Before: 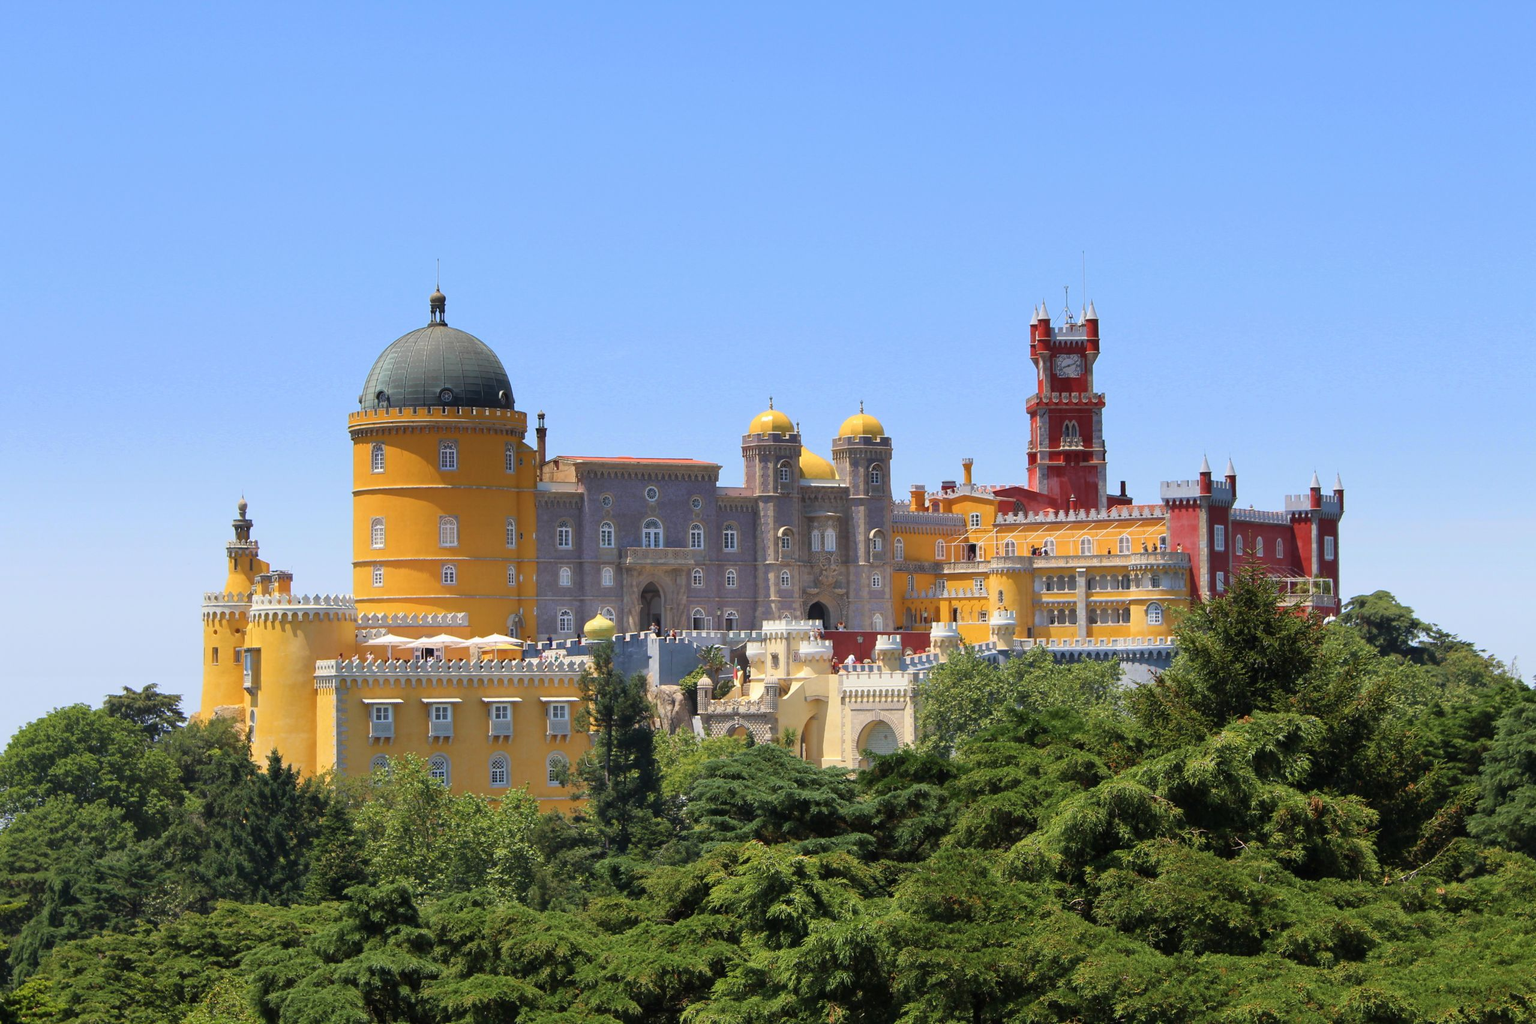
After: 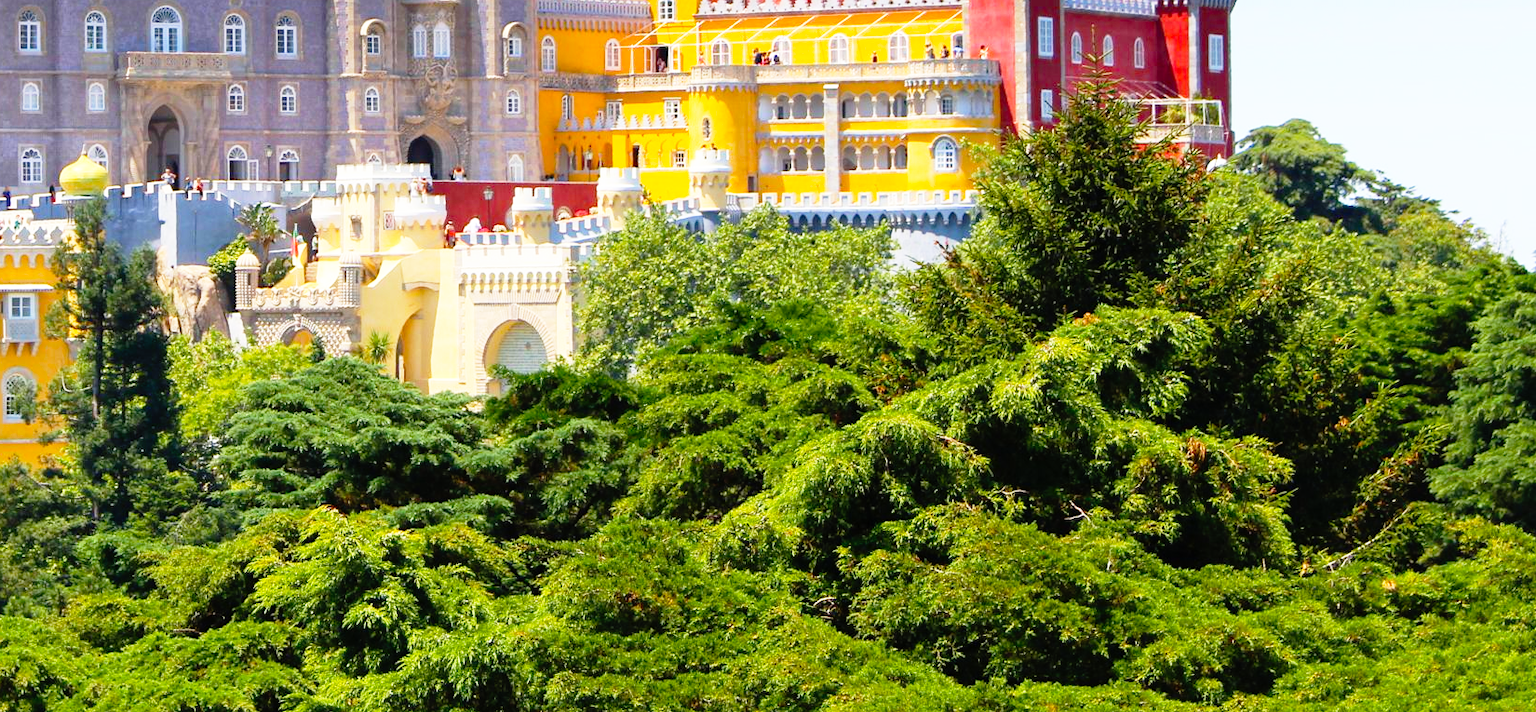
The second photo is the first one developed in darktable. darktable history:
crop and rotate: left 35.509%, top 50.238%, bottom 4.934%
base curve: curves: ch0 [(0, 0) (0.012, 0.01) (0.073, 0.168) (0.31, 0.711) (0.645, 0.957) (1, 1)], preserve colors none
color balance rgb: perceptual saturation grading › global saturation 20%, global vibrance 20%
